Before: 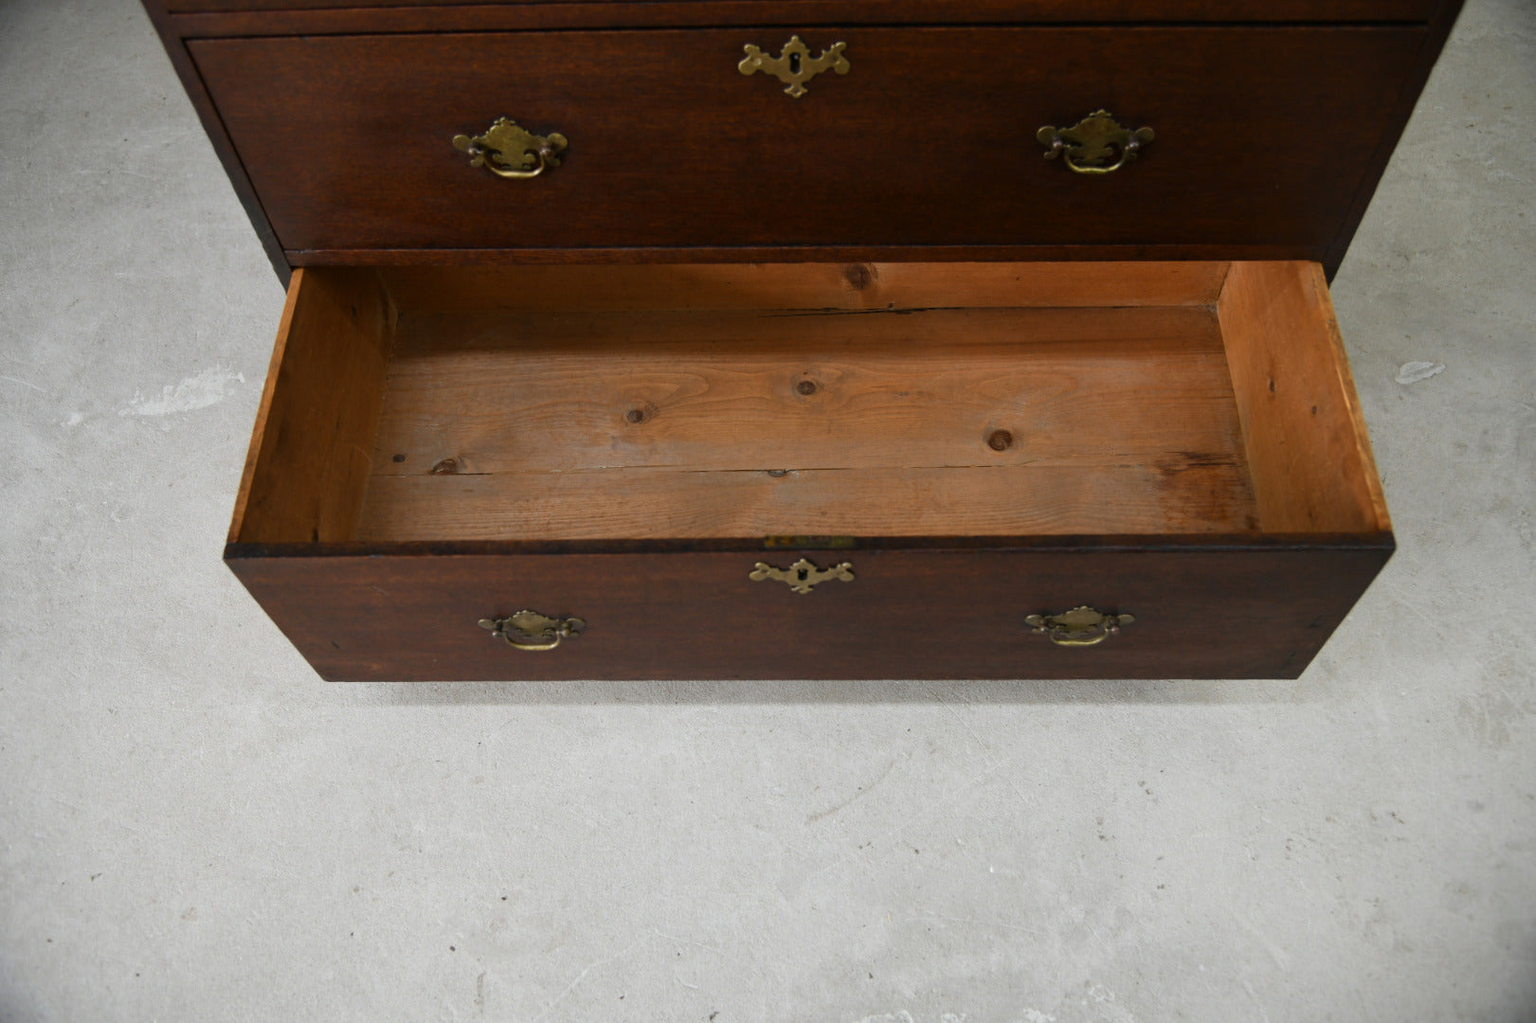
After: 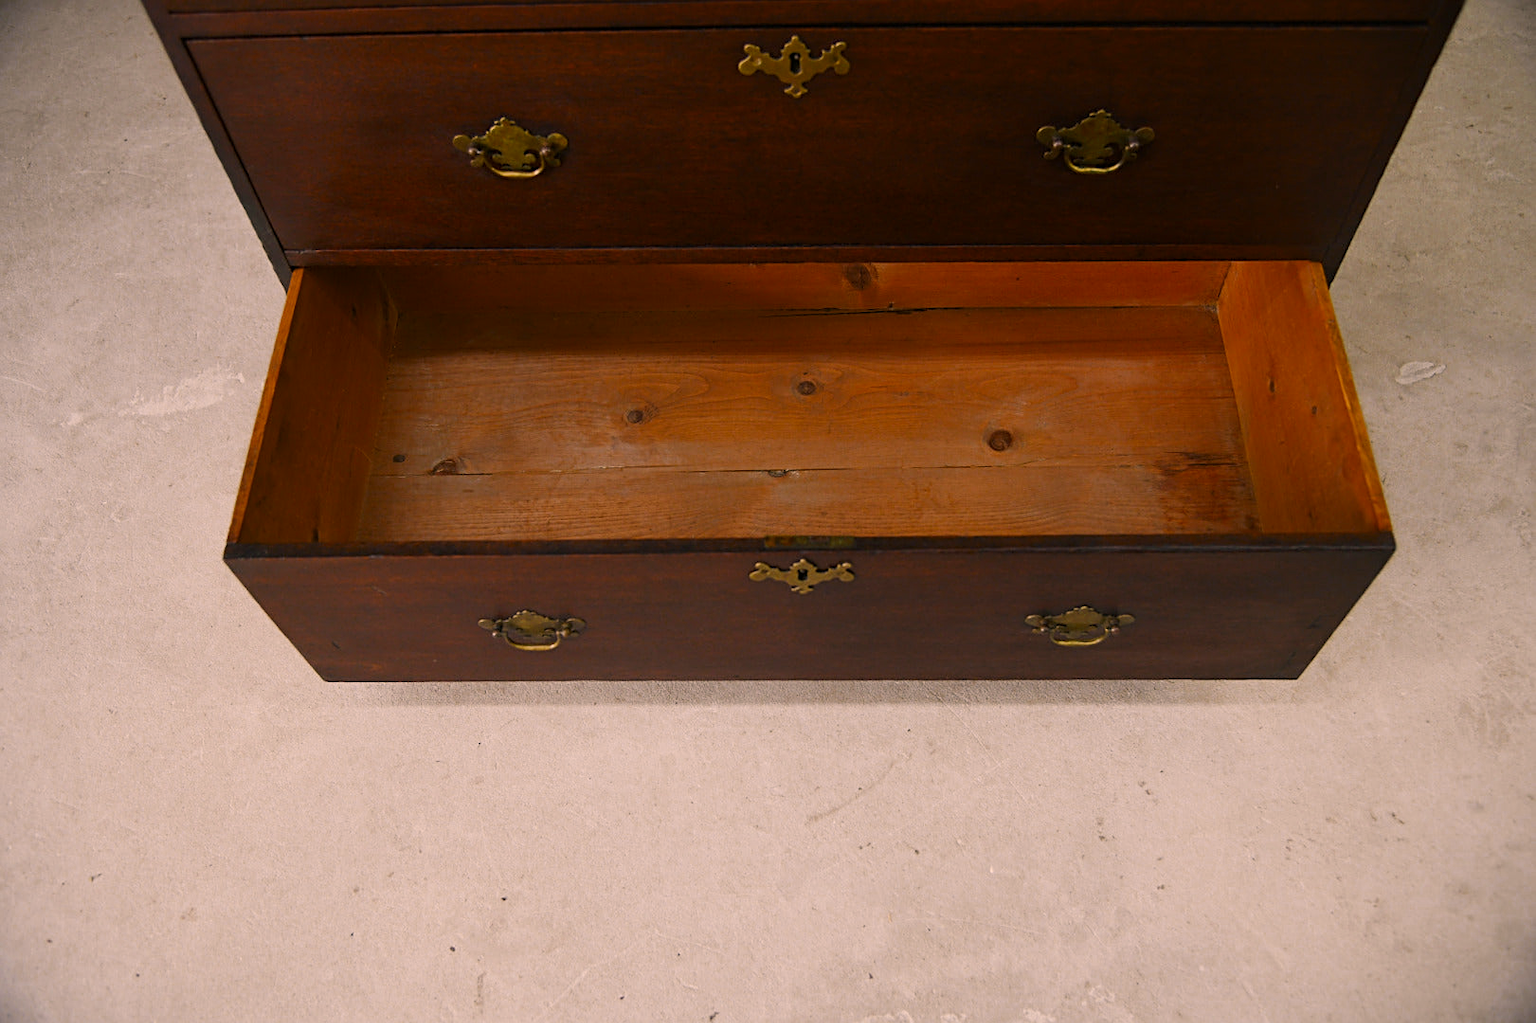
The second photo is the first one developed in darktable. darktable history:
sharpen: on, module defaults
color zones: curves: ch0 [(0.11, 0.396) (0.195, 0.36) (0.25, 0.5) (0.303, 0.412) (0.357, 0.544) (0.75, 0.5) (0.967, 0.328)]; ch1 [(0, 0.468) (0.112, 0.512) (0.202, 0.6) (0.25, 0.5) (0.307, 0.352) (0.357, 0.544) (0.75, 0.5) (0.963, 0.524)]
tone curve: curves: ch0 [(0, 0) (0.251, 0.254) (0.689, 0.733) (1, 1)], preserve colors none
color correction: highlights a* 11.82, highlights b* 11.72
